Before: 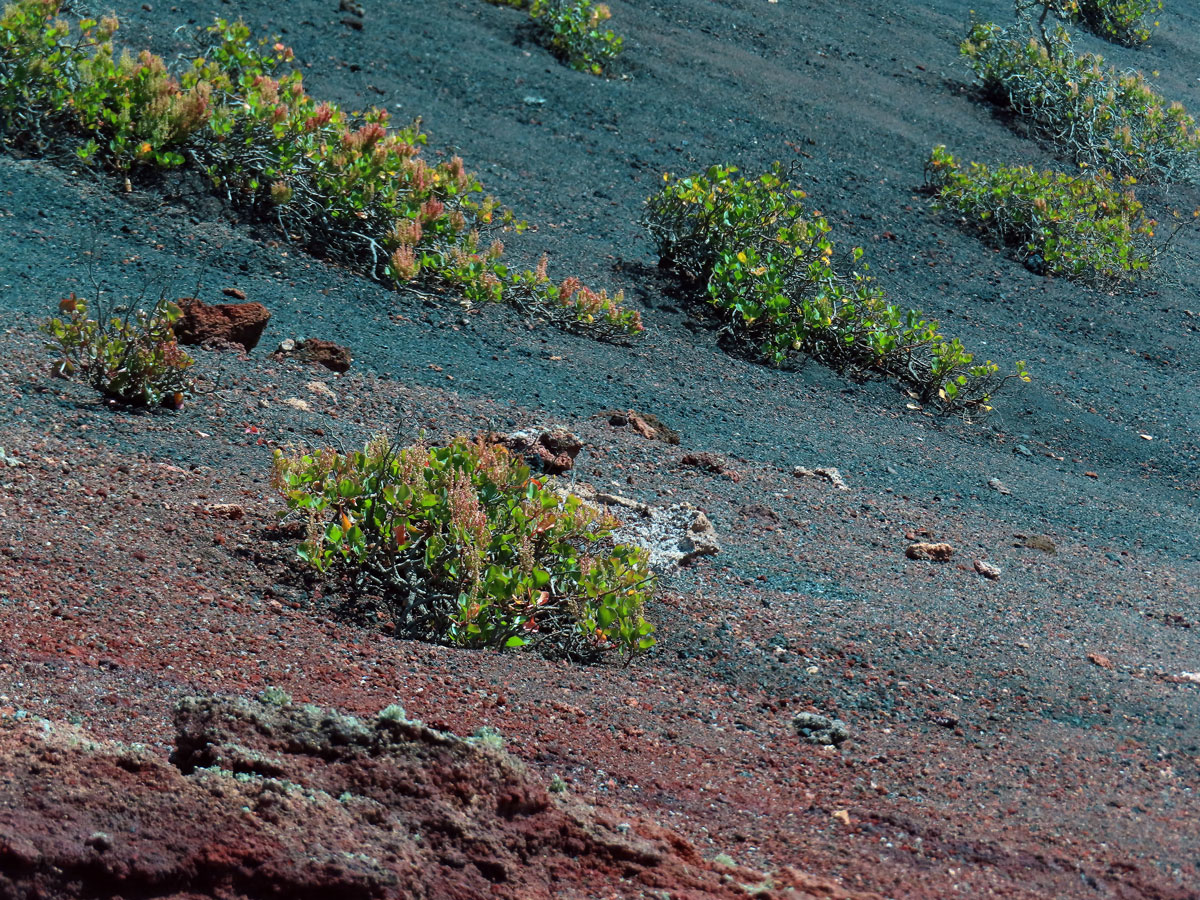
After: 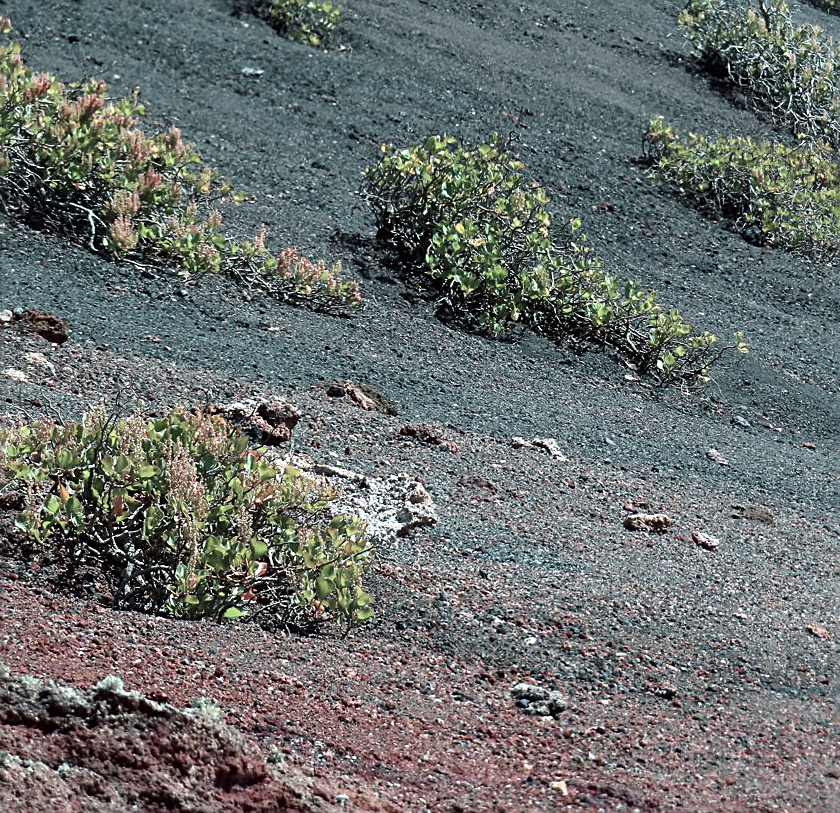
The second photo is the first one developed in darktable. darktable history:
crop and rotate: left 23.557%, top 3.261%, right 6.399%, bottom 6.352%
color zones: curves: ch0 [(0, 0.6) (0.129, 0.508) (0.193, 0.483) (0.429, 0.5) (0.571, 0.5) (0.714, 0.5) (0.857, 0.5) (1, 0.6)]; ch1 [(0, 0.481) (0.112, 0.245) (0.213, 0.223) (0.429, 0.233) (0.571, 0.231) (0.683, 0.242) (0.857, 0.296) (1, 0.481)]
tone equalizer: mask exposure compensation -0.509 EV
sharpen: amount 0.493
exposure: black level correction 0.001, exposure 0.5 EV, compensate highlight preservation false
shadows and highlights: radius 91.24, shadows -13.58, white point adjustment 0.247, highlights 30.82, compress 48.64%, soften with gaussian
contrast brightness saturation: contrast 0.078, saturation 0.023
